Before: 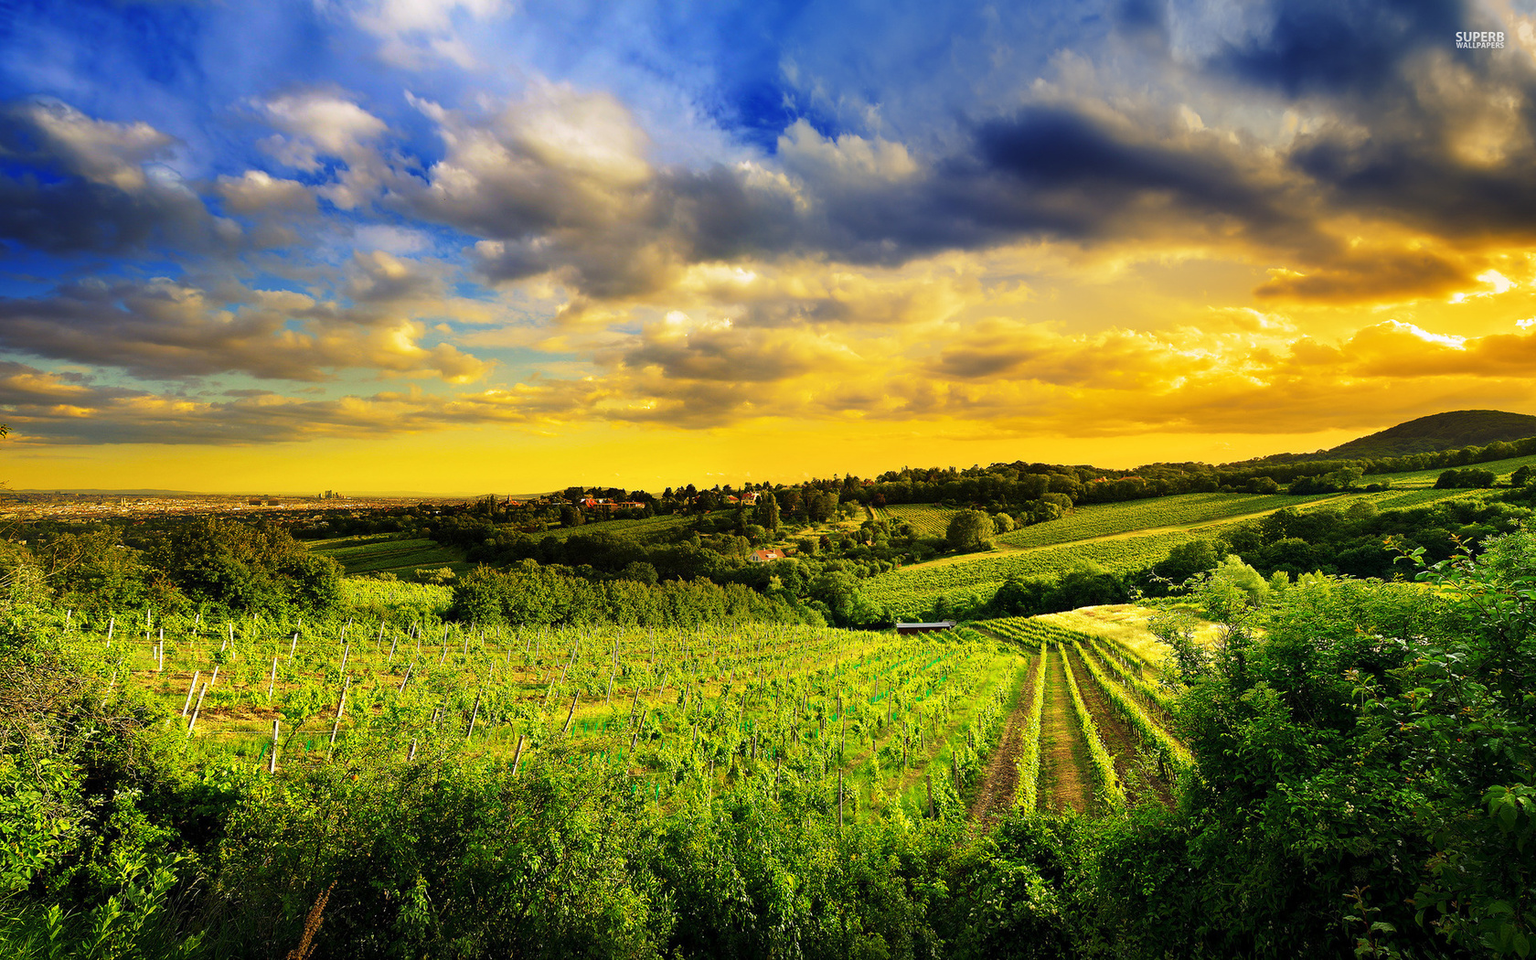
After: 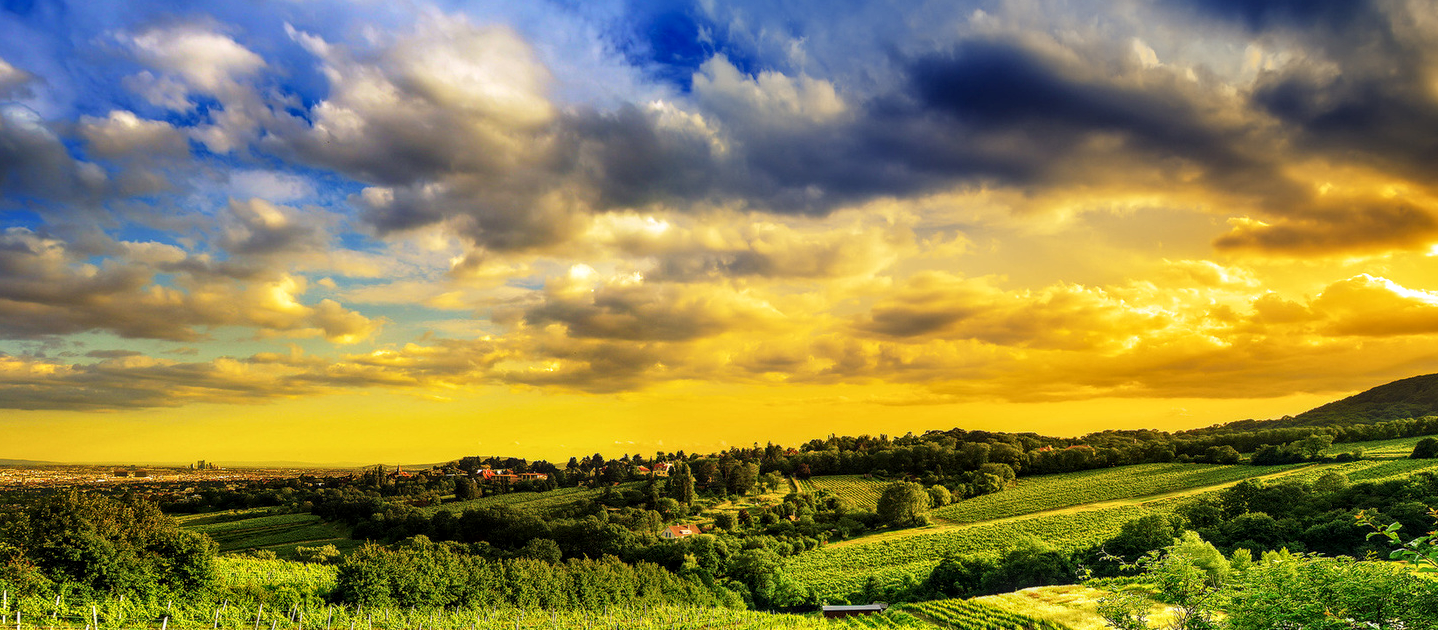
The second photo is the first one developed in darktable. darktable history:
crop and rotate: left 9.433%, top 7.326%, right 4.92%, bottom 32.661%
local contrast: detail 130%
